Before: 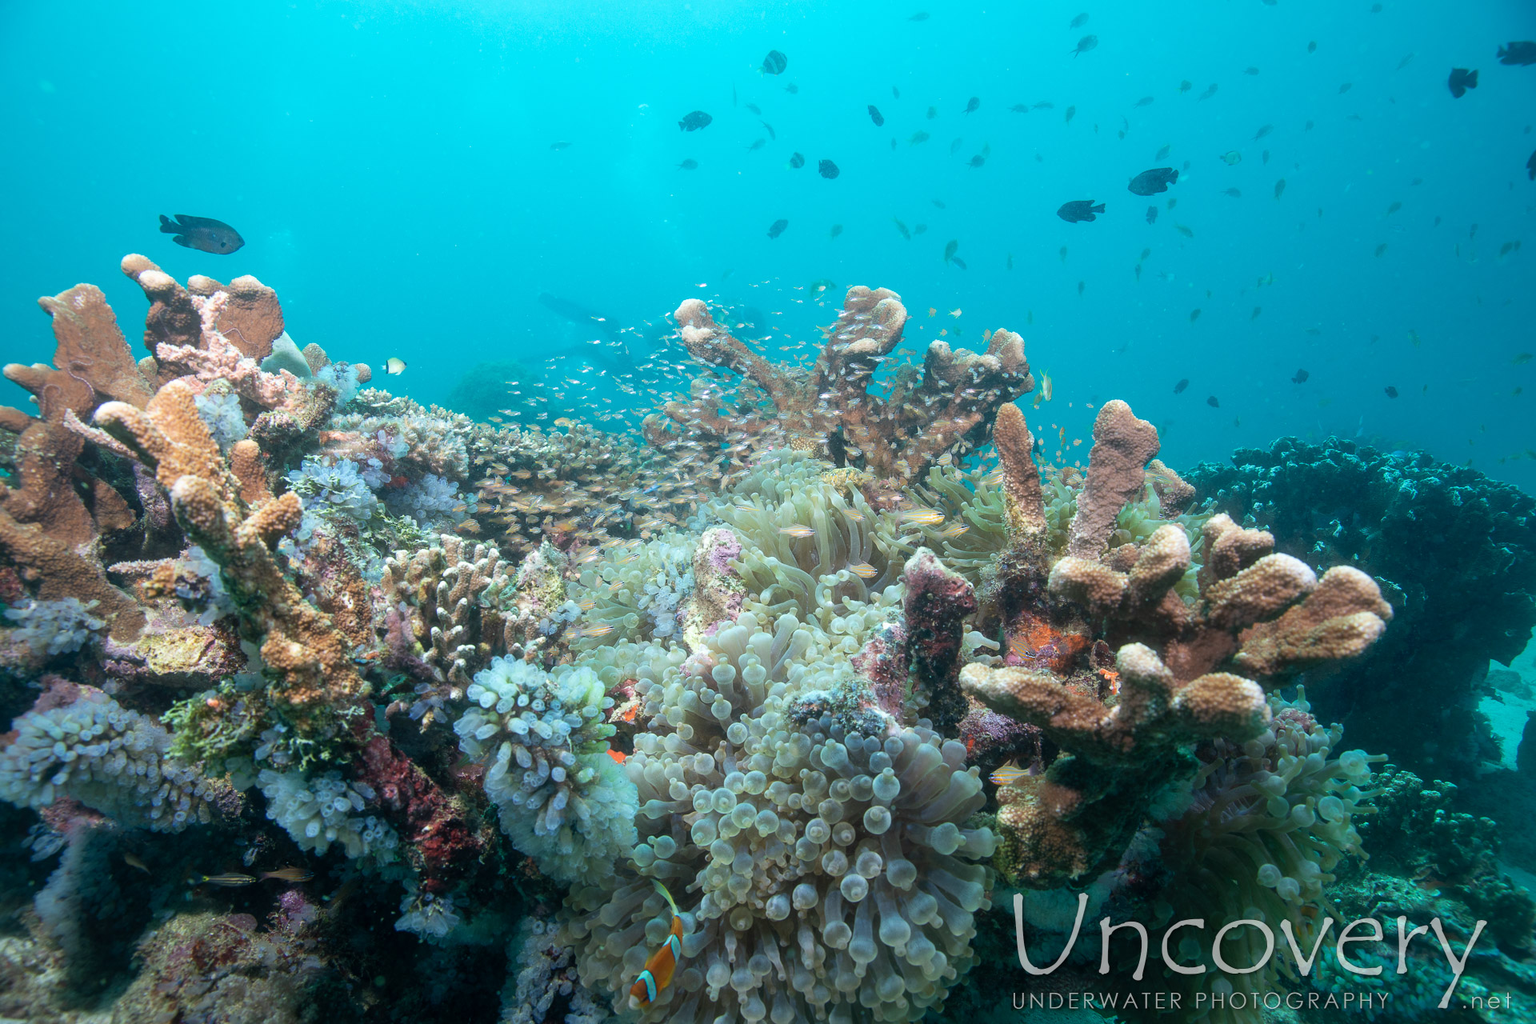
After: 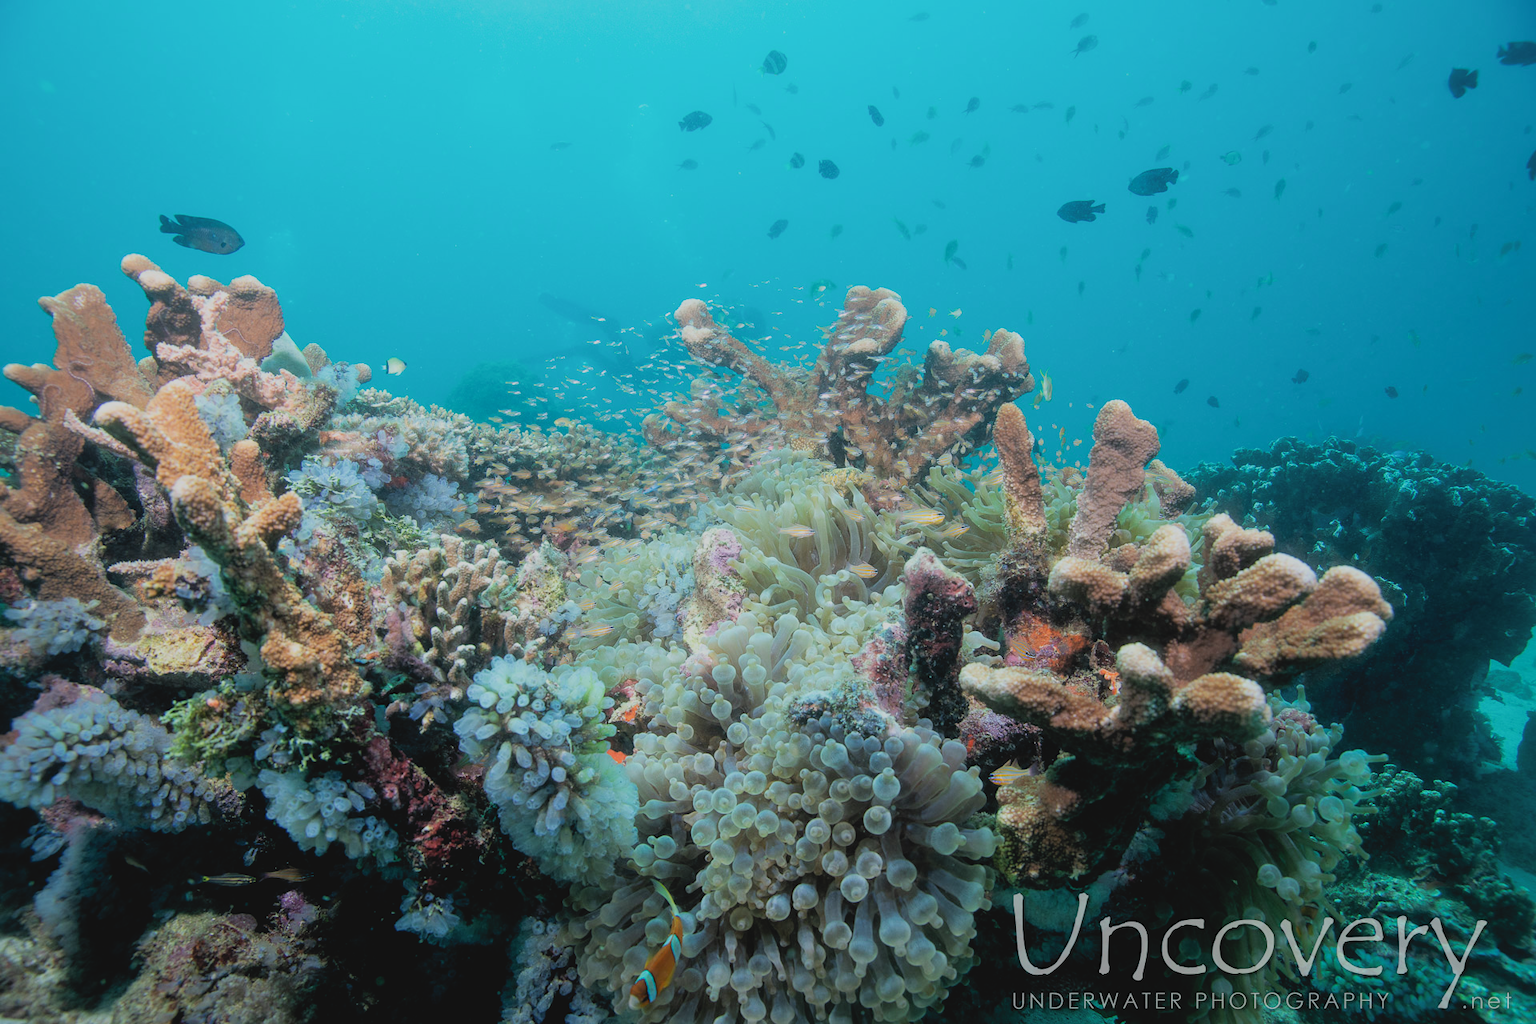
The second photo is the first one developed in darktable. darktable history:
filmic rgb: black relative exposure -7.61 EV, white relative exposure 4.61 EV, target black luminance 0%, hardness 3.58, latitude 50.37%, contrast 1.032, highlights saturation mix 9.17%, shadows ↔ highlights balance -0.203%
contrast brightness saturation: contrast -0.108
